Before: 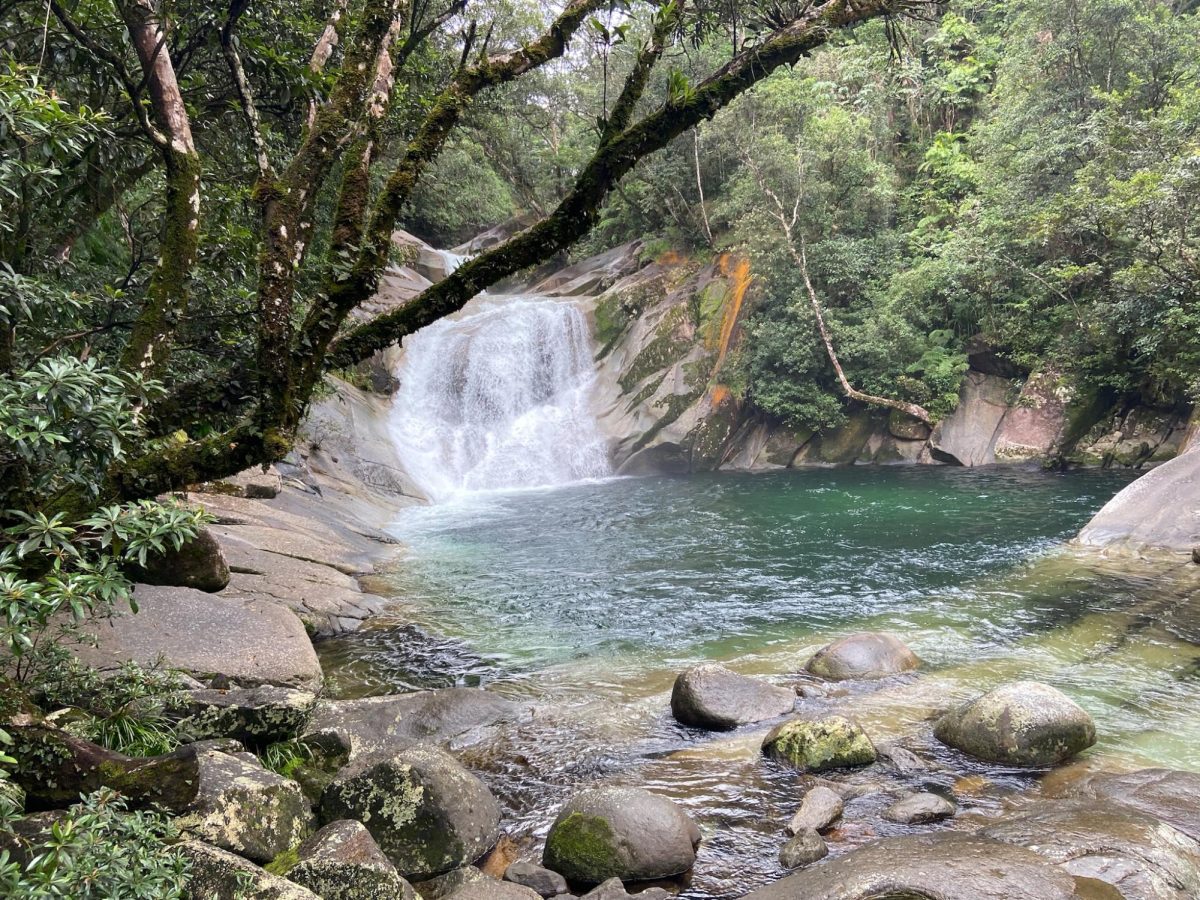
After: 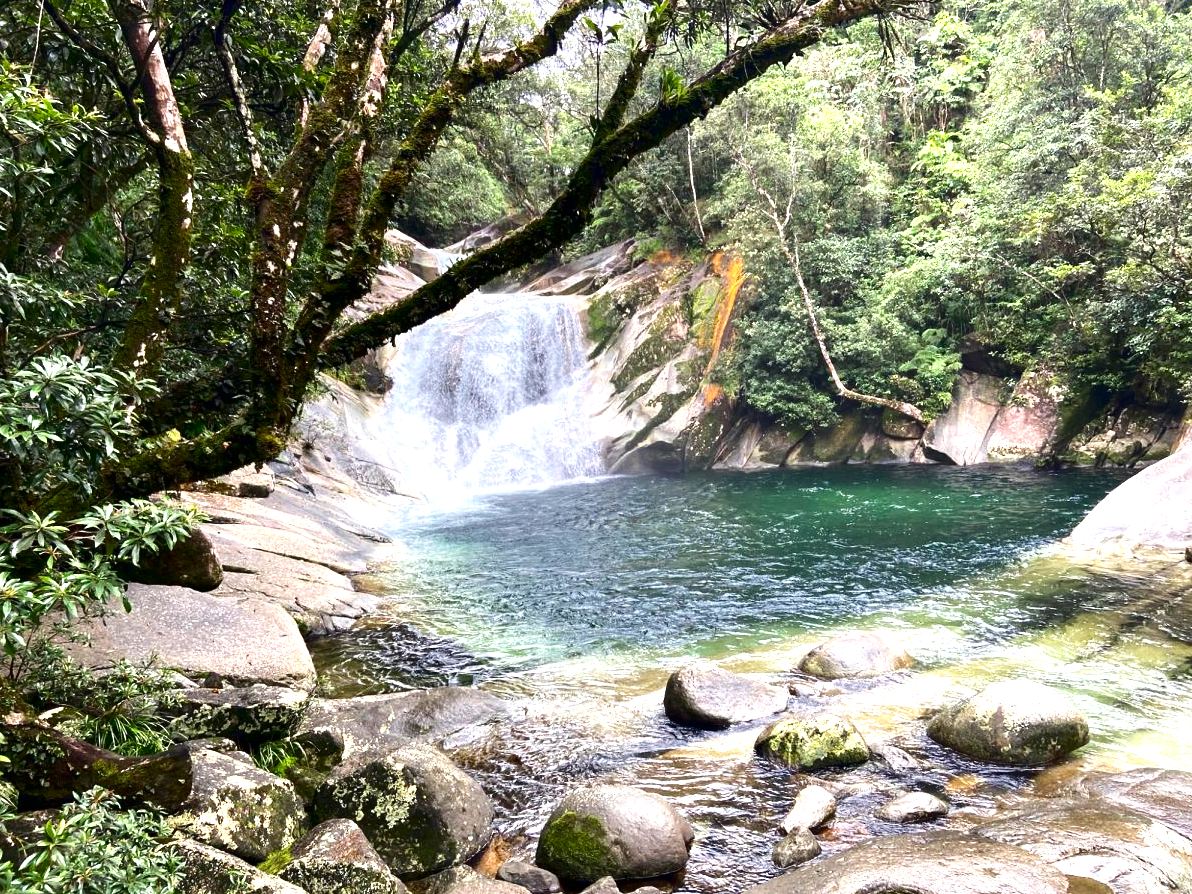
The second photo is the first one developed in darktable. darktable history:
contrast brightness saturation: contrast 0.104, brightness -0.259, saturation 0.145
crop and rotate: left 0.634%, top 0.173%, bottom 0.416%
color zones: curves: ch0 [(0, 0.497) (0.143, 0.5) (0.286, 0.5) (0.429, 0.483) (0.571, 0.116) (0.714, -0.006) (0.857, 0.28) (1, 0.497)]
exposure: black level correction 0, exposure 1.098 EV, compensate highlight preservation false
